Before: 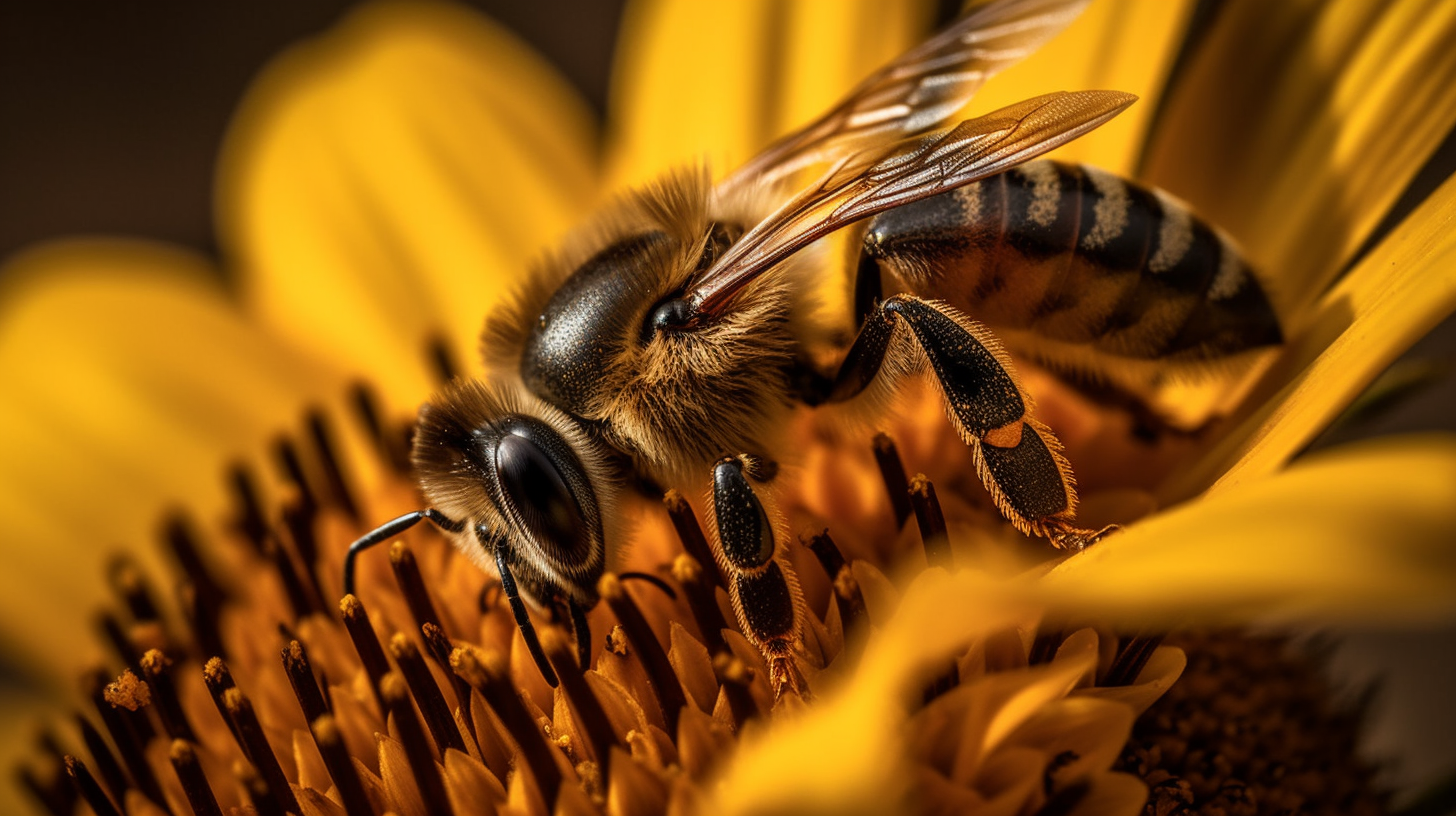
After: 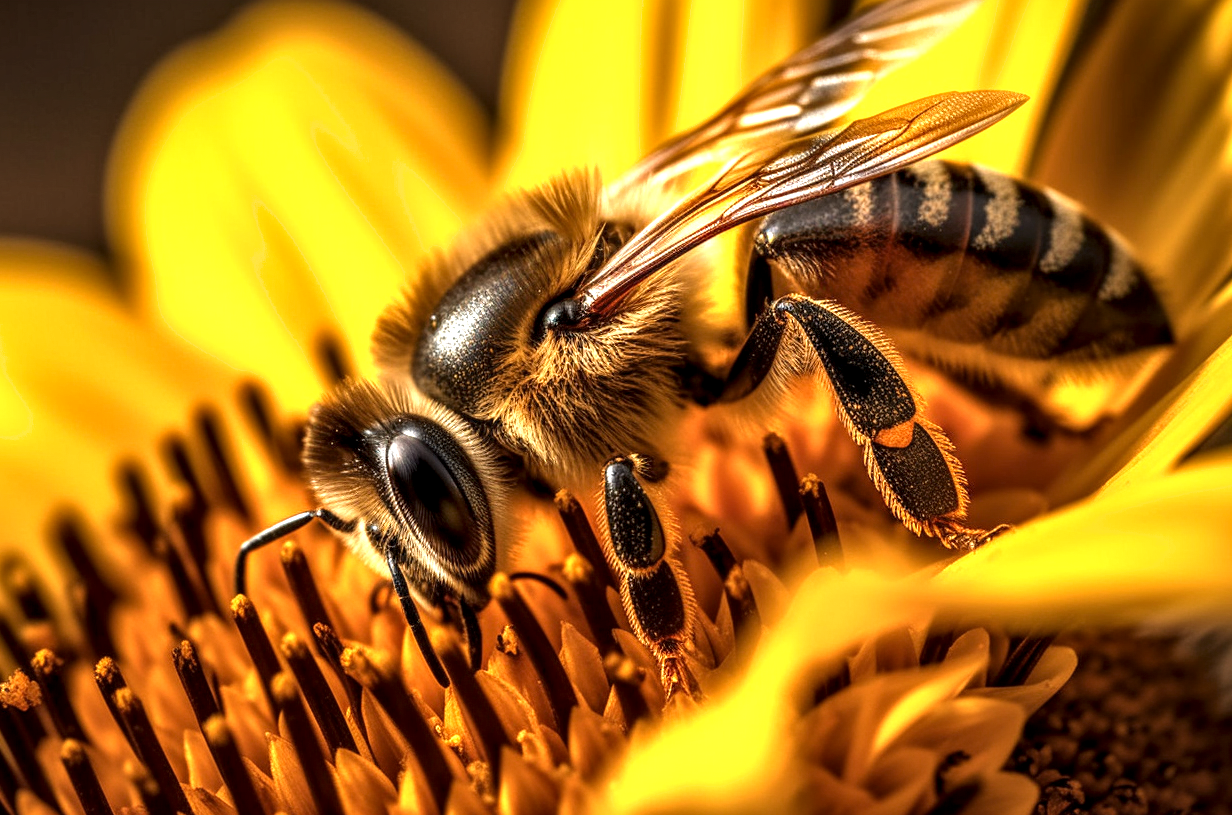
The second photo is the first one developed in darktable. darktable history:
crop: left 7.551%, right 7.824%
exposure: black level correction 0, exposure 1.199 EV, compensate exposure bias true, compensate highlight preservation false
shadows and highlights: radius 126.29, shadows 30.31, highlights -30.56, low approximation 0.01, soften with gaussian
local contrast: shadows 95%, midtone range 0.497
